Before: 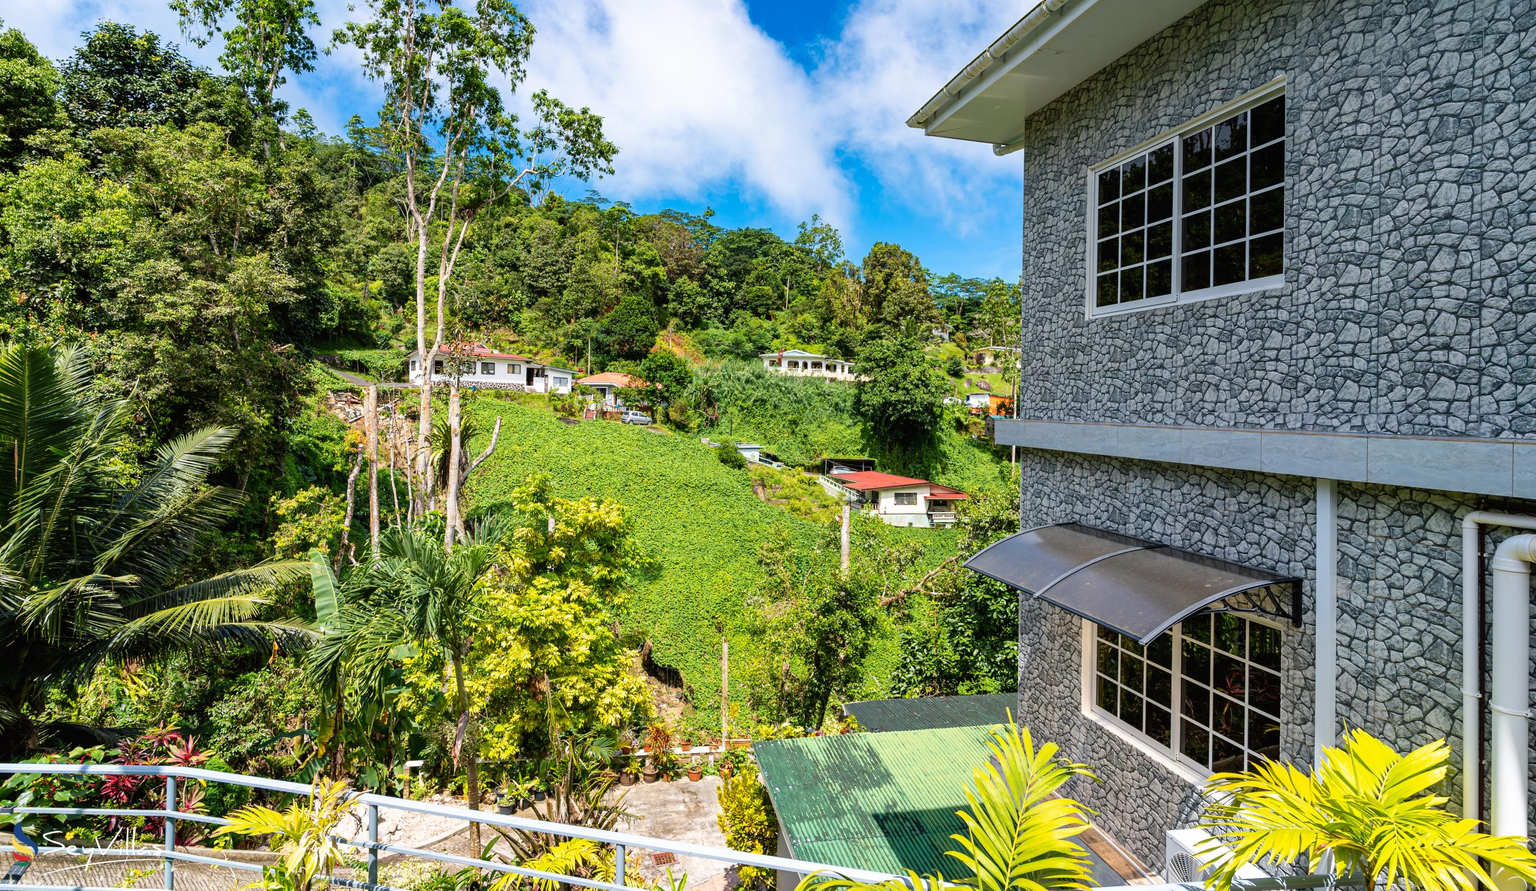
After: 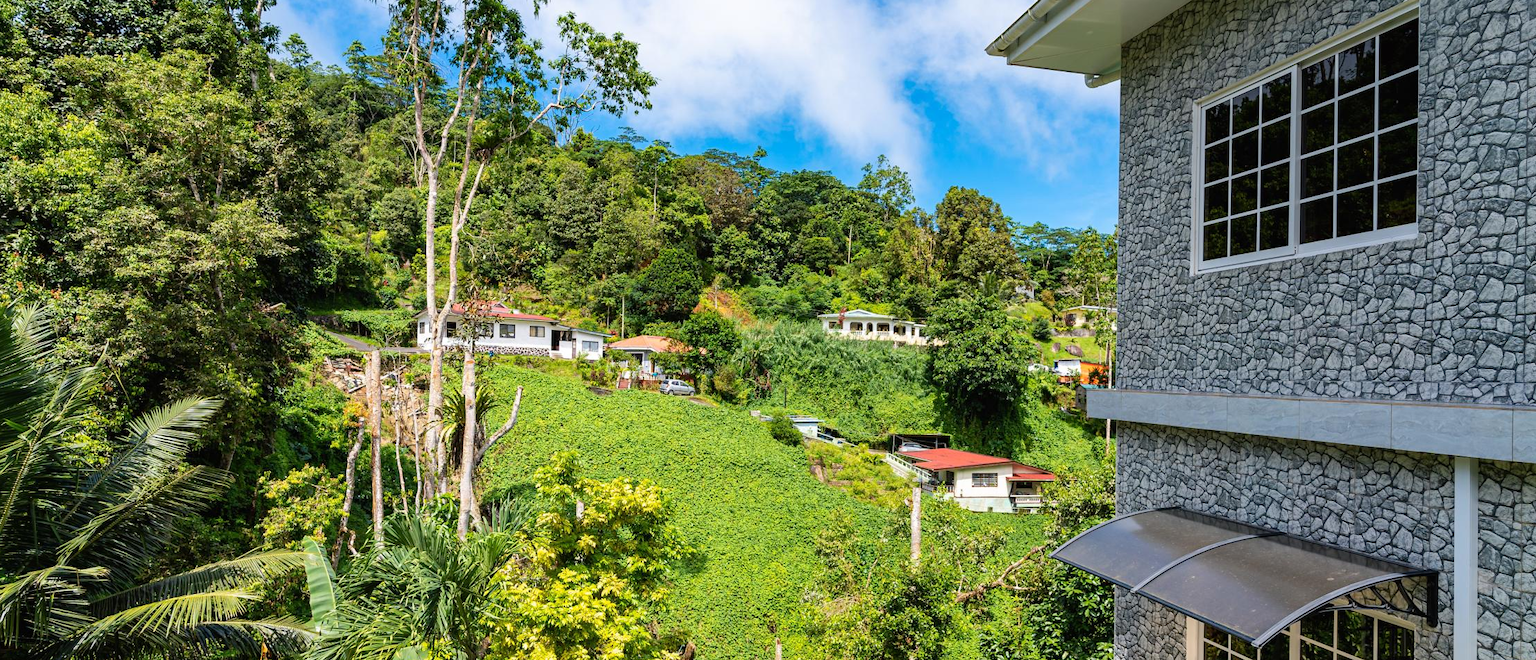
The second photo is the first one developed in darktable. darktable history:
crop: left 2.895%, top 8.877%, right 9.623%, bottom 26.173%
